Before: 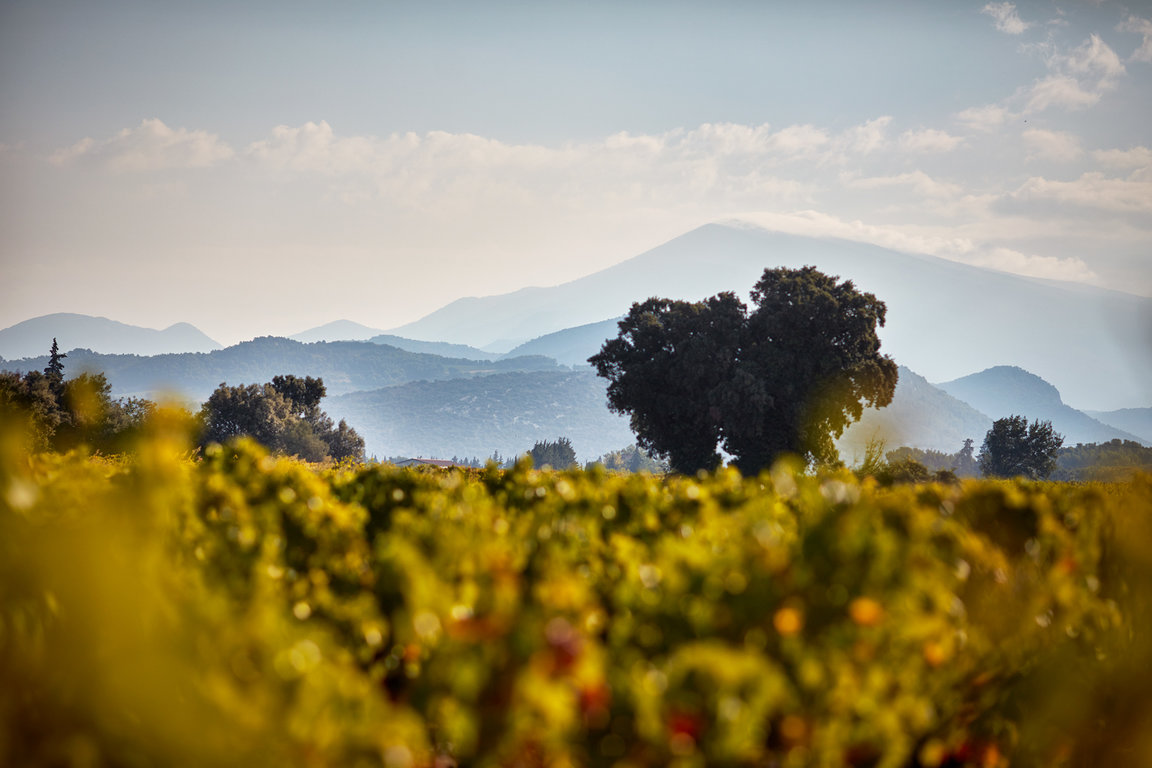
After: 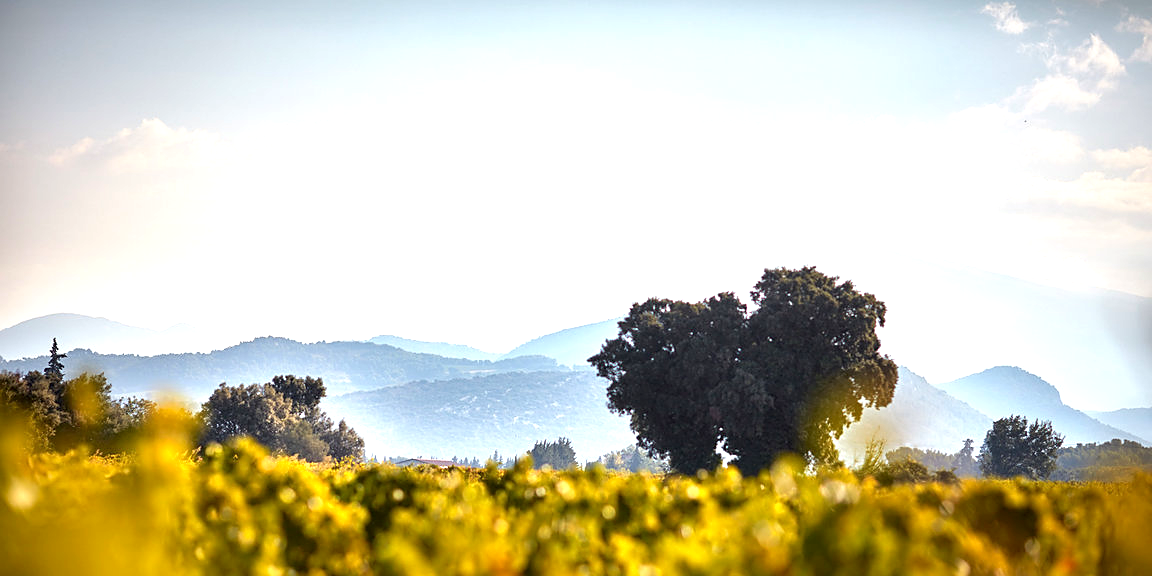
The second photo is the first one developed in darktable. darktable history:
exposure: black level correction 0.001, exposure 0.956 EV, compensate exposure bias true, compensate highlight preservation false
sharpen: radius 1.876, amount 0.406, threshold 1.316
crop: bottom 24.994%
